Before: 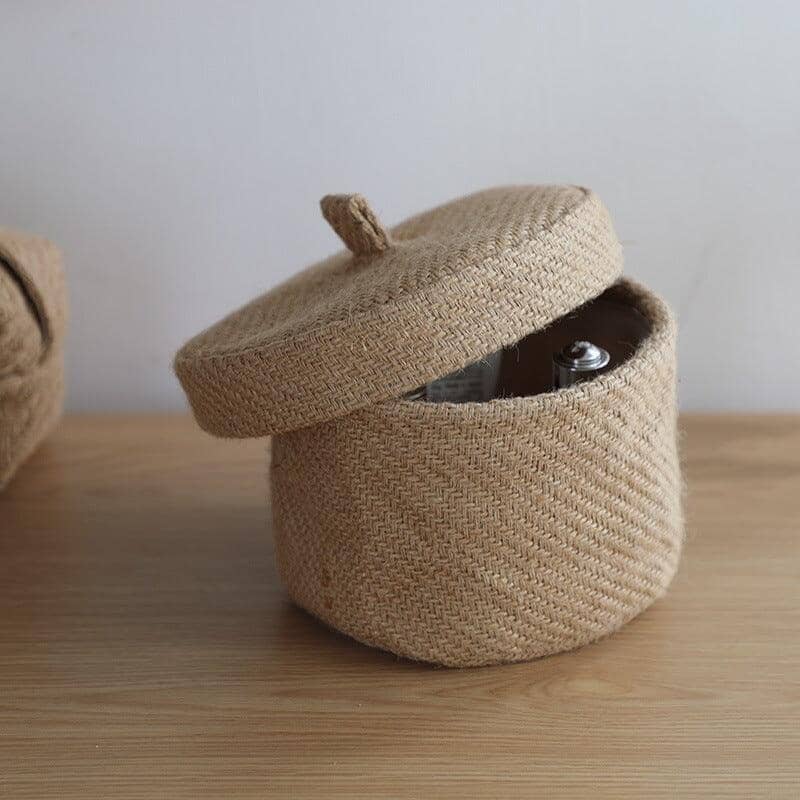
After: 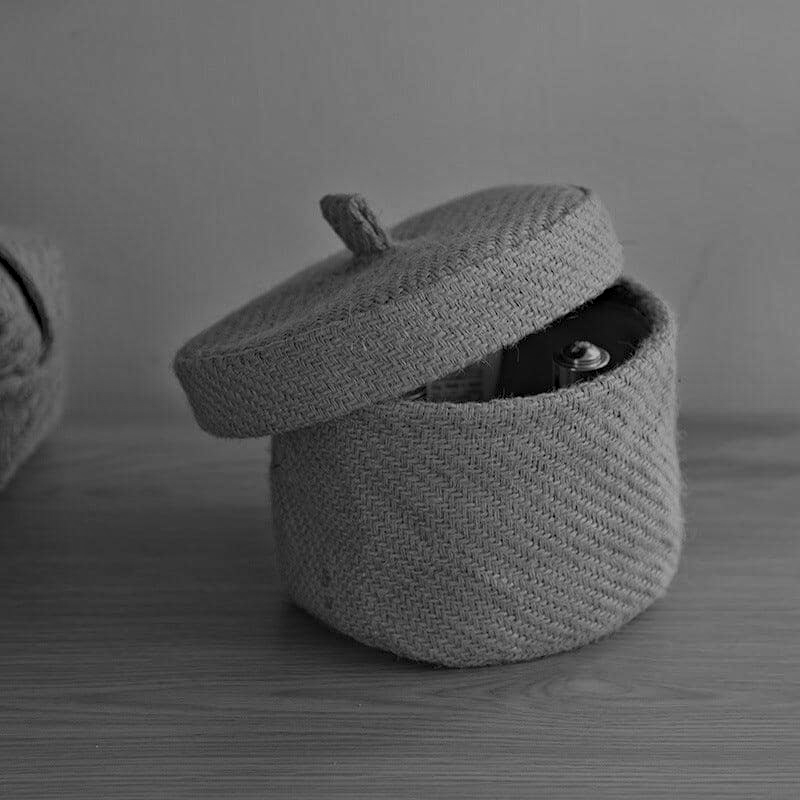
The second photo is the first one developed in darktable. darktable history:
white balance: red 0.871, blue 1.249
haze removal: strength 0.53, distance 0.925, compatibility mode true, adaptive false
monochrome: a 79.32, b 81.83, size 1.1
